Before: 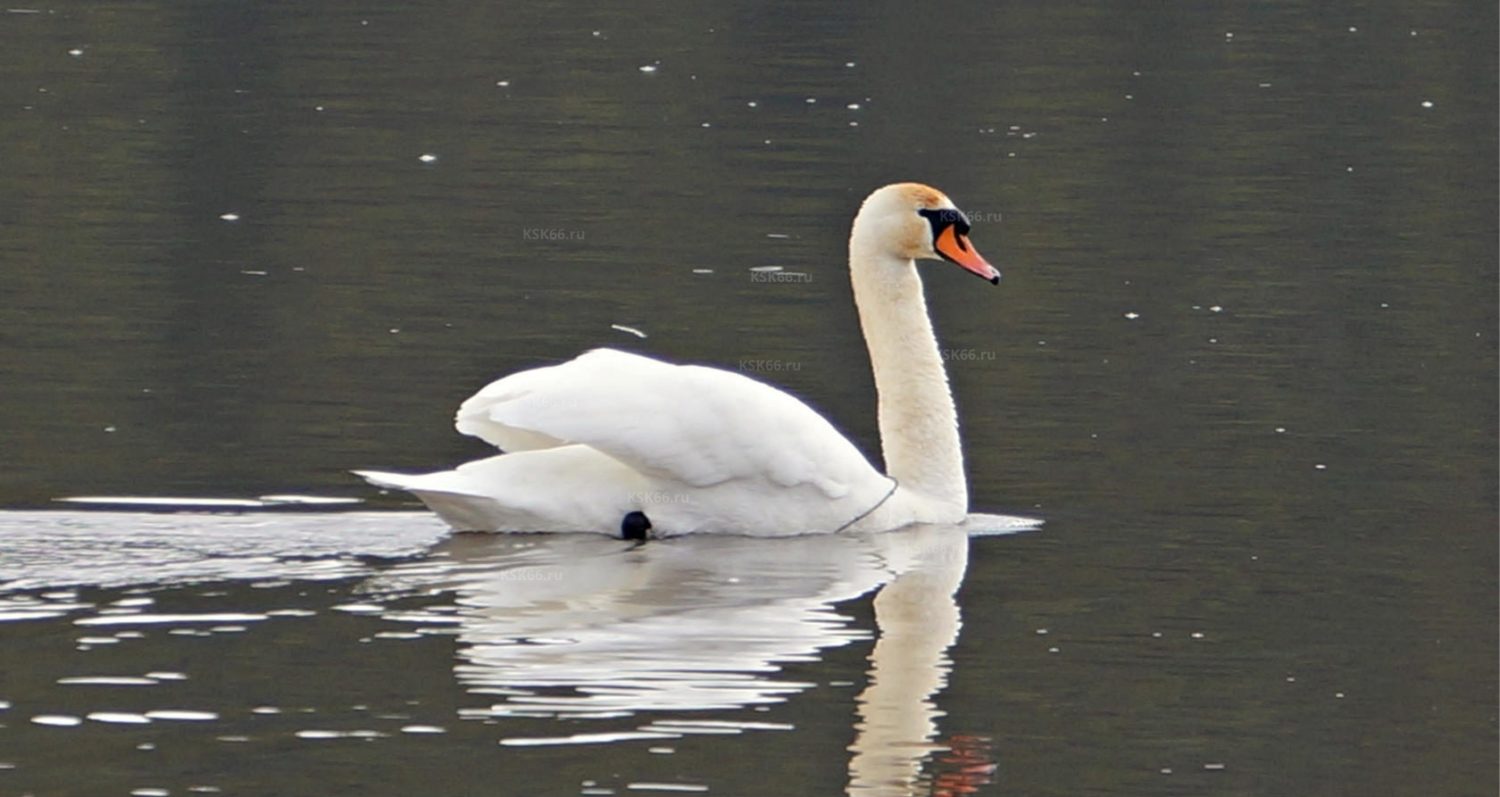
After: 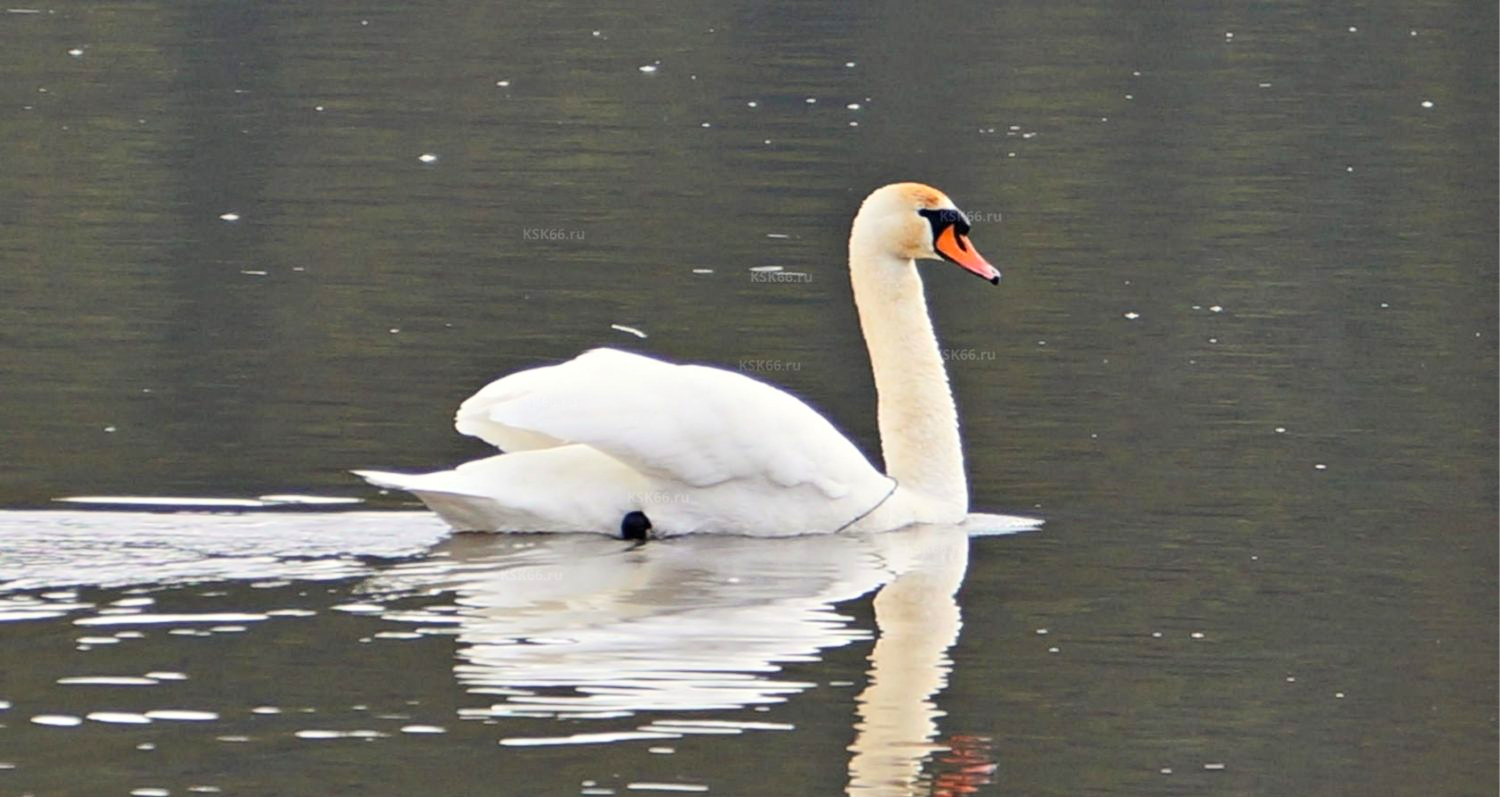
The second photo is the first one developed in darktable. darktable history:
shadows and highlights: shadows 52.34, highlights -28.23, soften with gaussian
contrast brightness saturation: contrast 0.2, brightness 0.16, saturation 0.22
